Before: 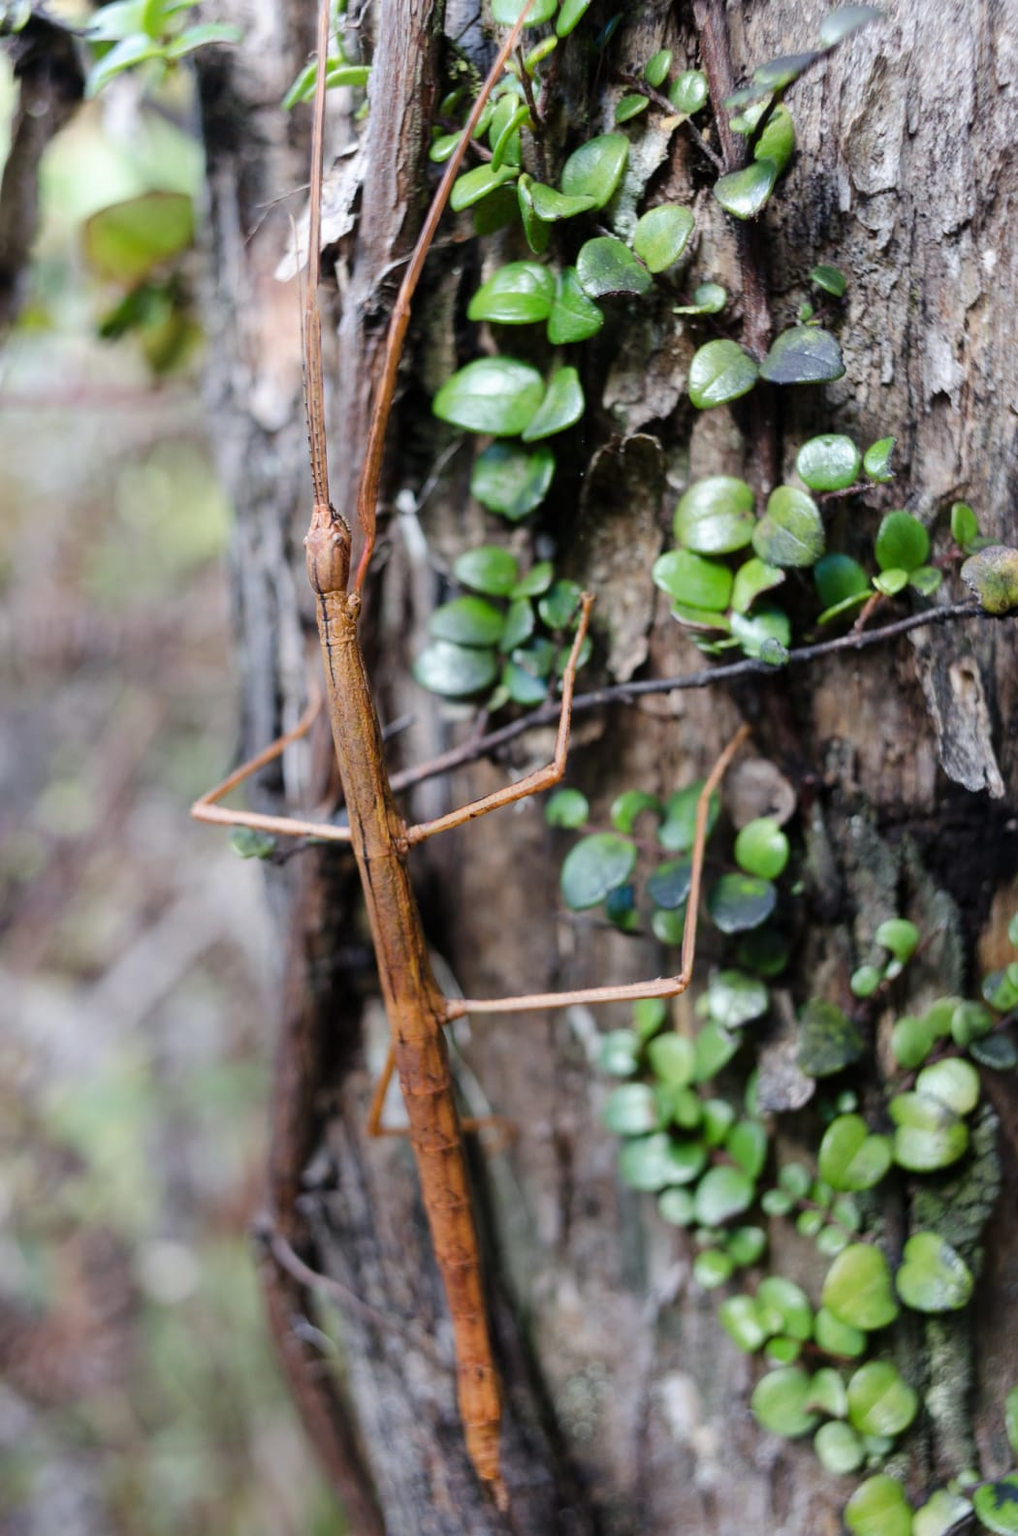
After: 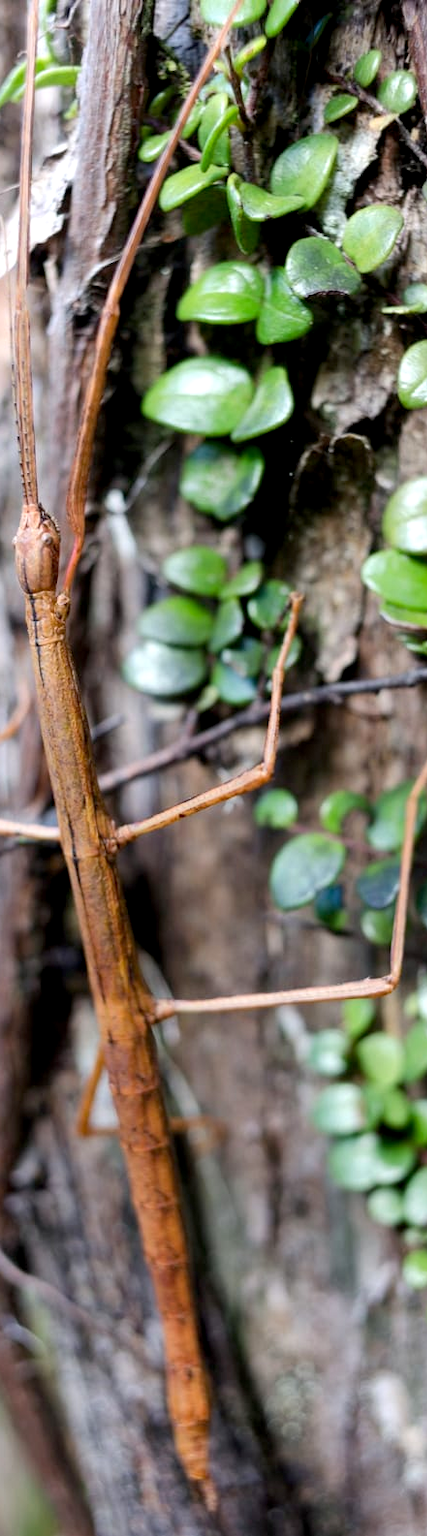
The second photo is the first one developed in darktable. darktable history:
crop: left 28.586%, right 29.35%
exposure: black level correction 0.005, exposure 0.276 EV, compensate exposure bias true, compensate highlight preservation false
